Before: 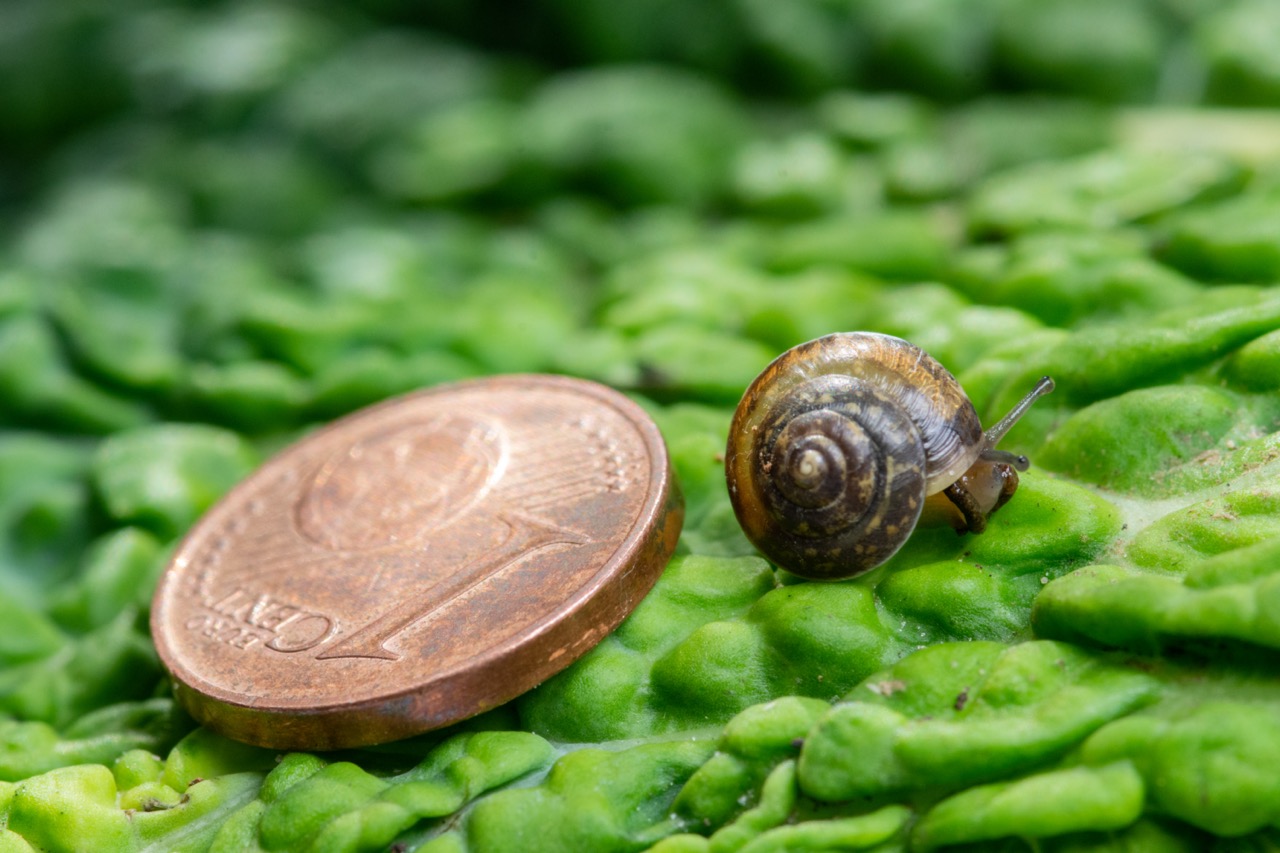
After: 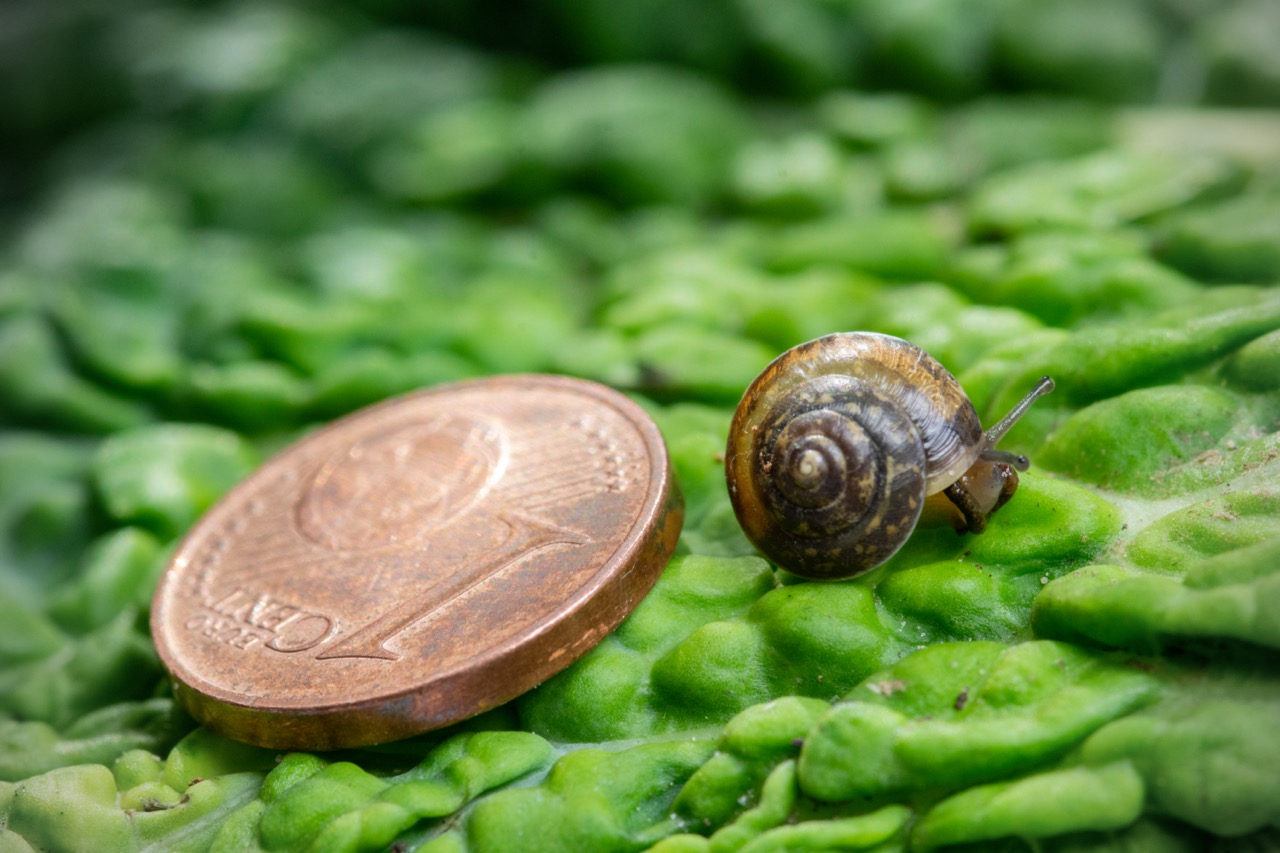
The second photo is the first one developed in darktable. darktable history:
vignetting: fall-off radius 45.47%
